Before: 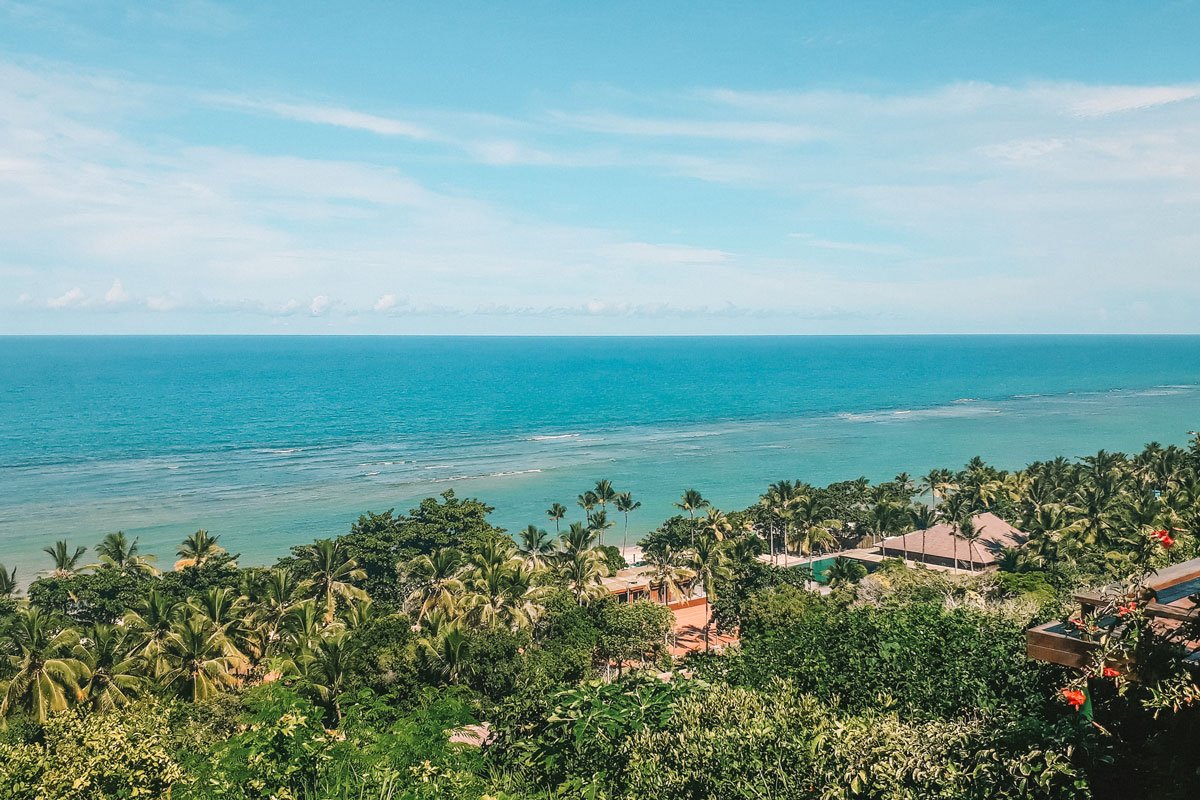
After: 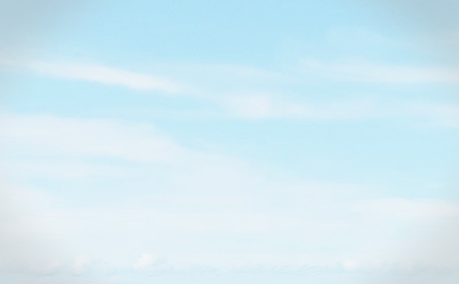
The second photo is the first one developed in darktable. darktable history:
crop: left 15.452%, top 5.459%, right 43.956%, bottom 56.62%
filmic rgb: black relative exposure -7.65 EV, white relative exposure 4.56 EV, hardness 3.61, contrast 1.05
exposure: black level correction 0, exposure 1.5 EV, compensate exposure bias true, compensate highlight preservation false
rotate and perspective: rotation 0.062°, lens shift (vertical) 0.115, lens shift (horizontal) -0.133, crop left 0.047, crop right 0.94, crop top 0.061, crop bottom 0.94
vignetting: fall-off start 91%, fall-off radius 39.39%, brightness -0.182, saturation -0.3, width/height ratio 1.219, shape 1.3, dithering 8-bit output, unbound false
white balance: emerald 1
contrast brightness saturation: saturation -0.05
